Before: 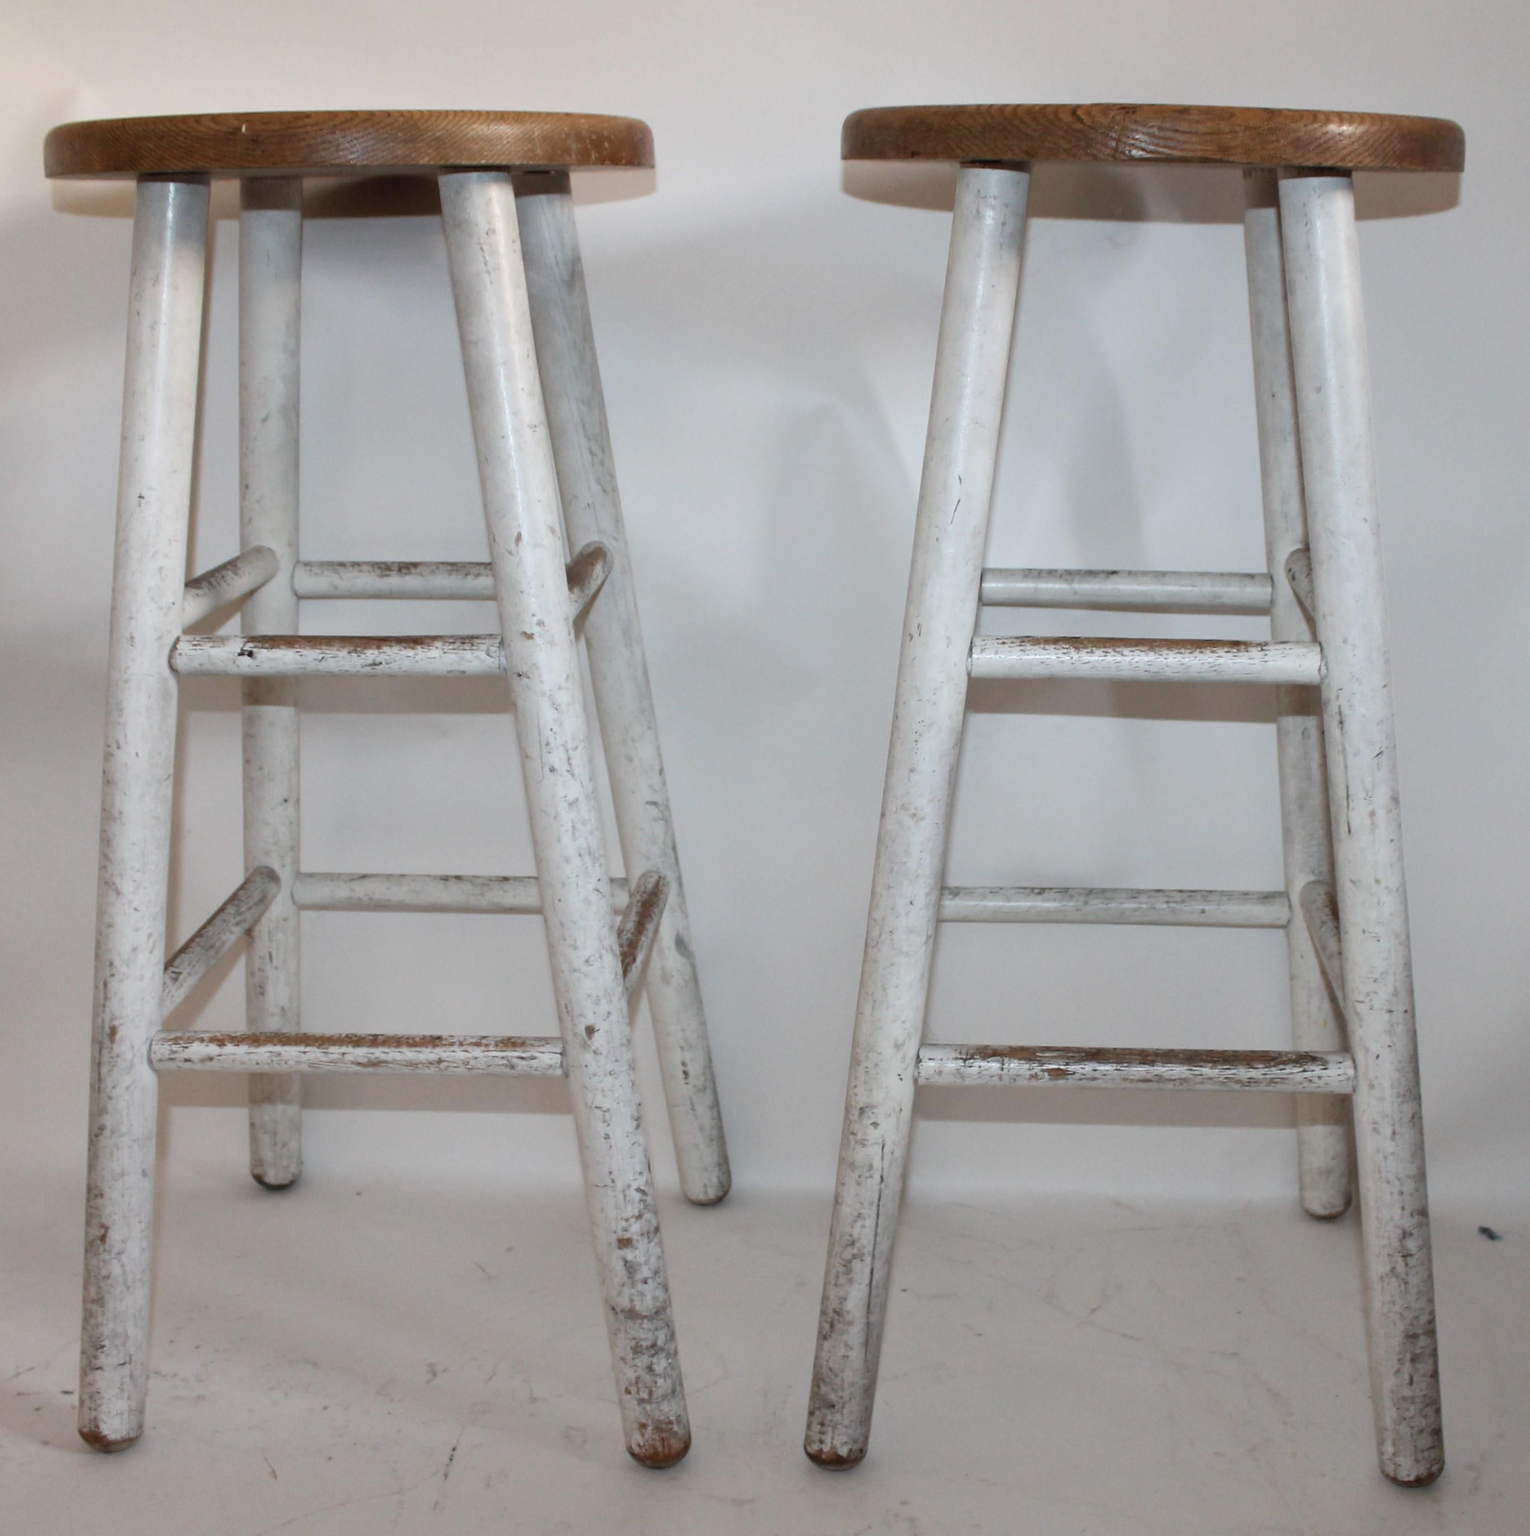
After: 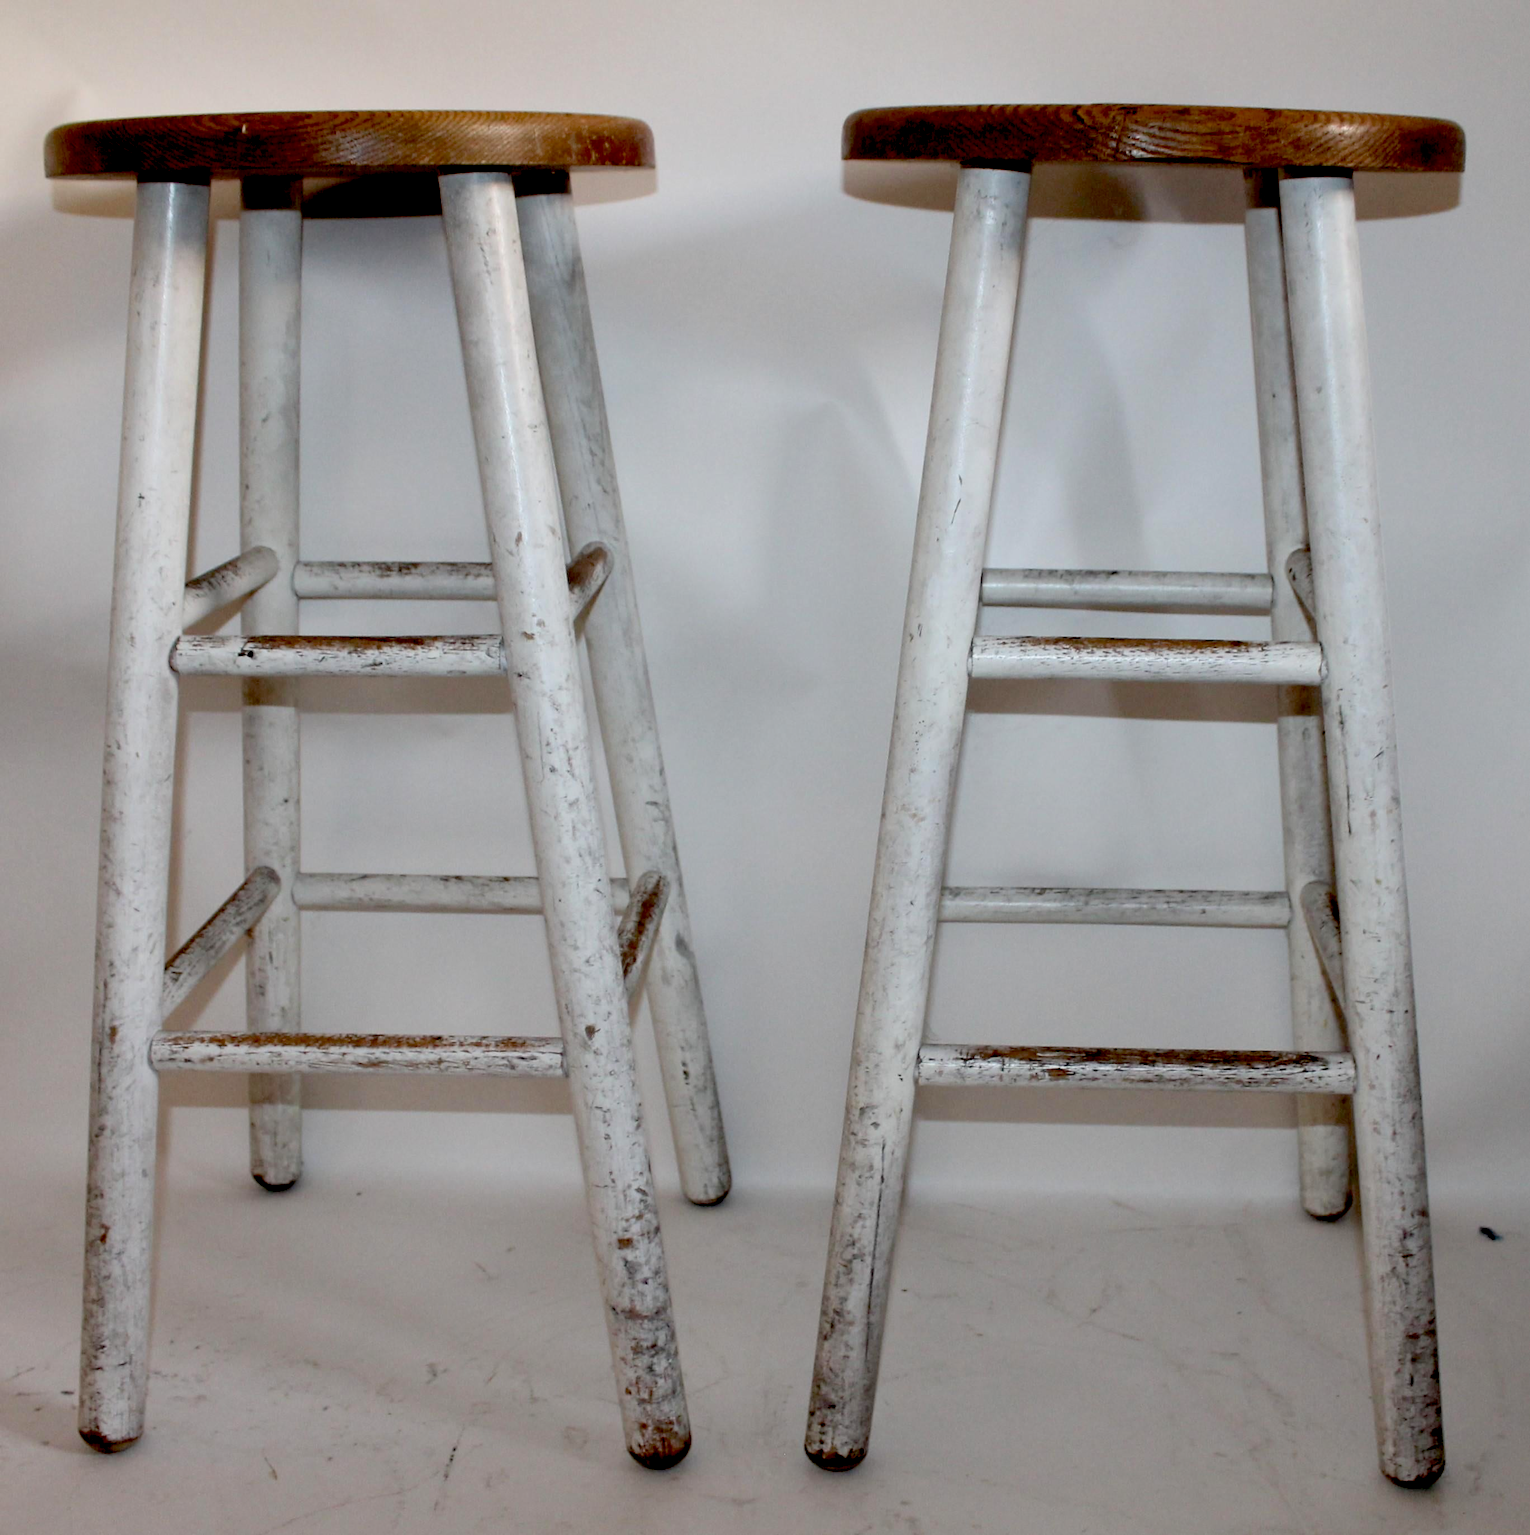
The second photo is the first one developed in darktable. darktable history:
exposure: black level correction 0.055, exposure -0.036 EV, compensate highlight preservation false
